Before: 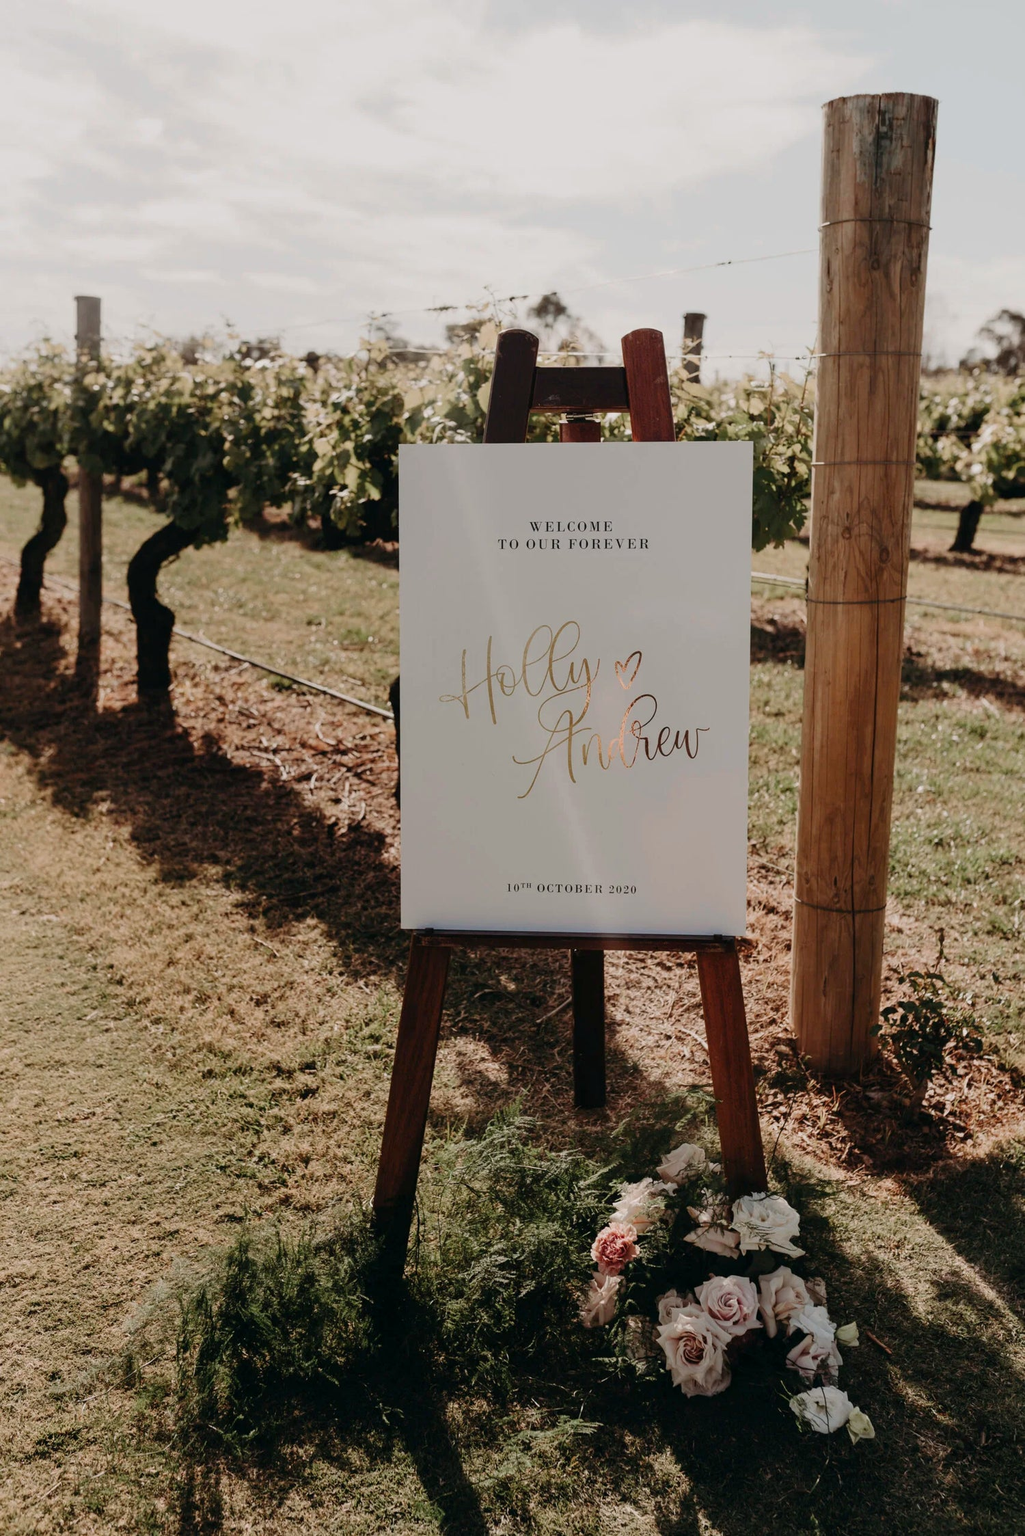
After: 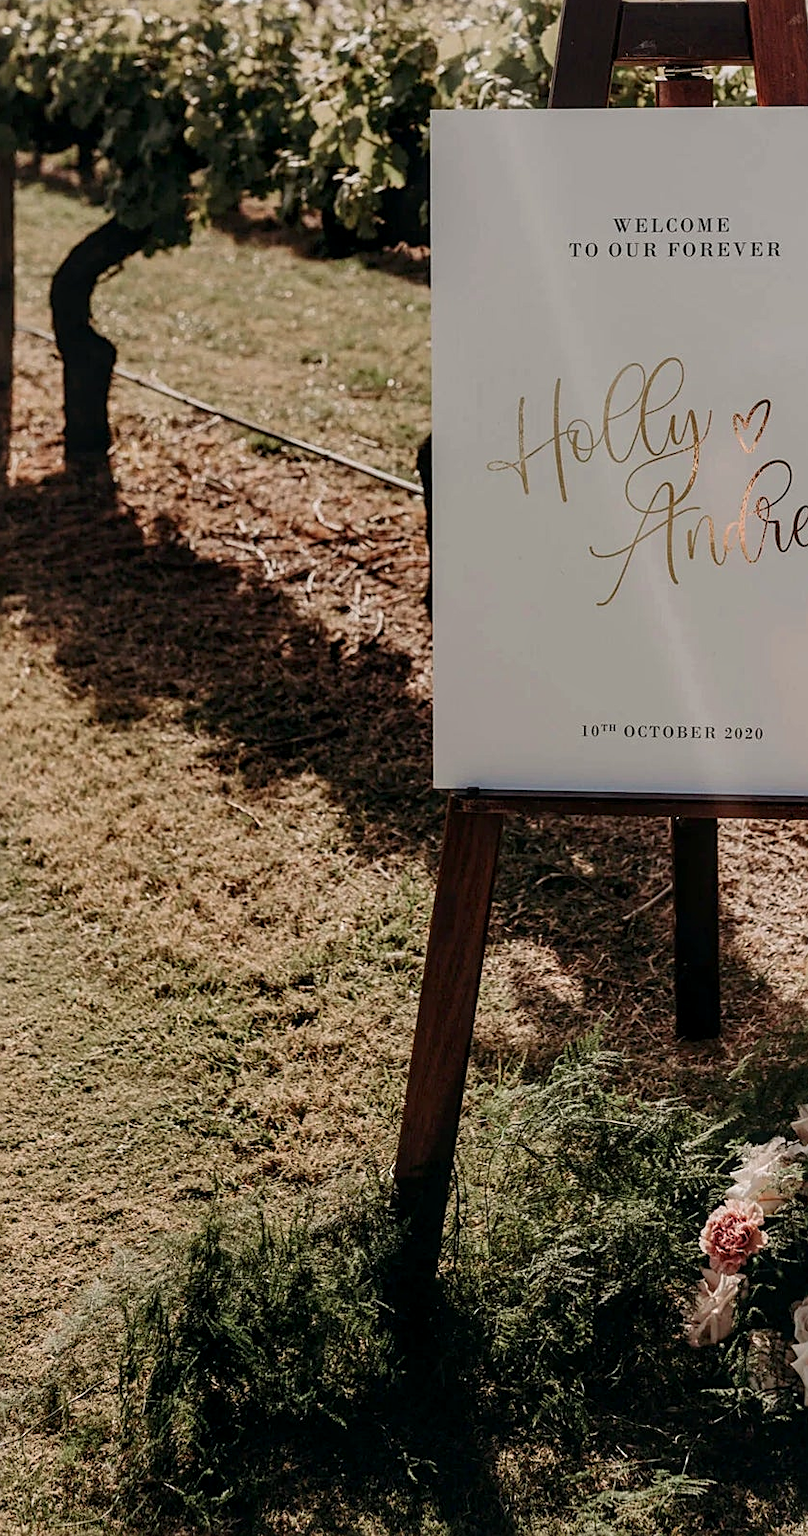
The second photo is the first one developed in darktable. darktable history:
local contrast: detail 130%
crop: left 8.966%, top 23.852%, right 34.699%, bottom 4.703%
sharpen: on, module defaults
